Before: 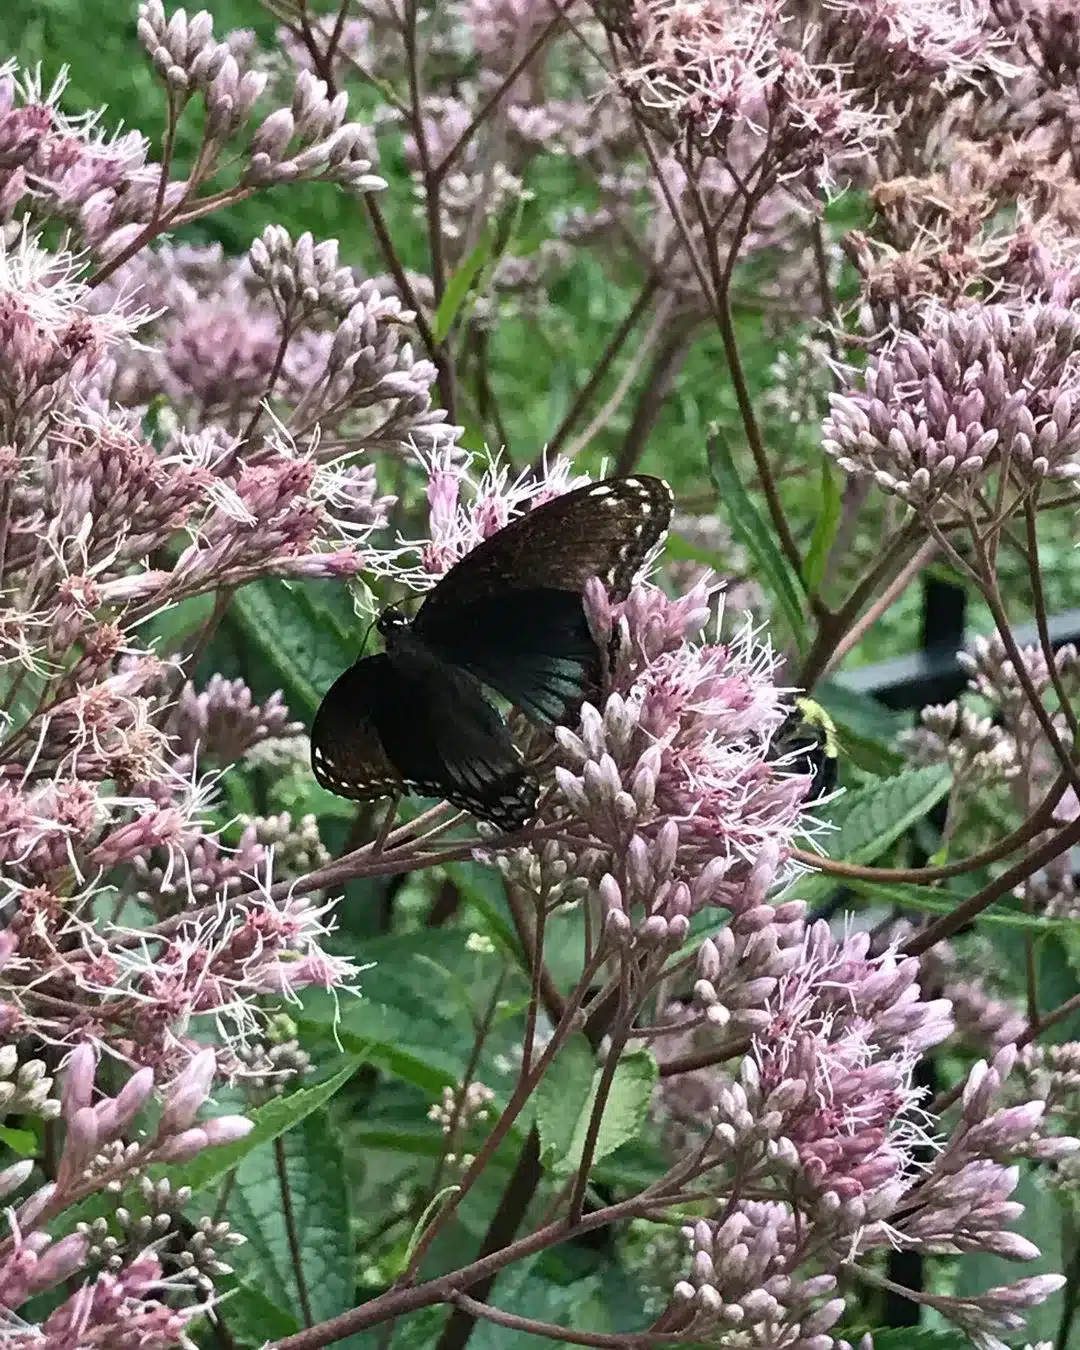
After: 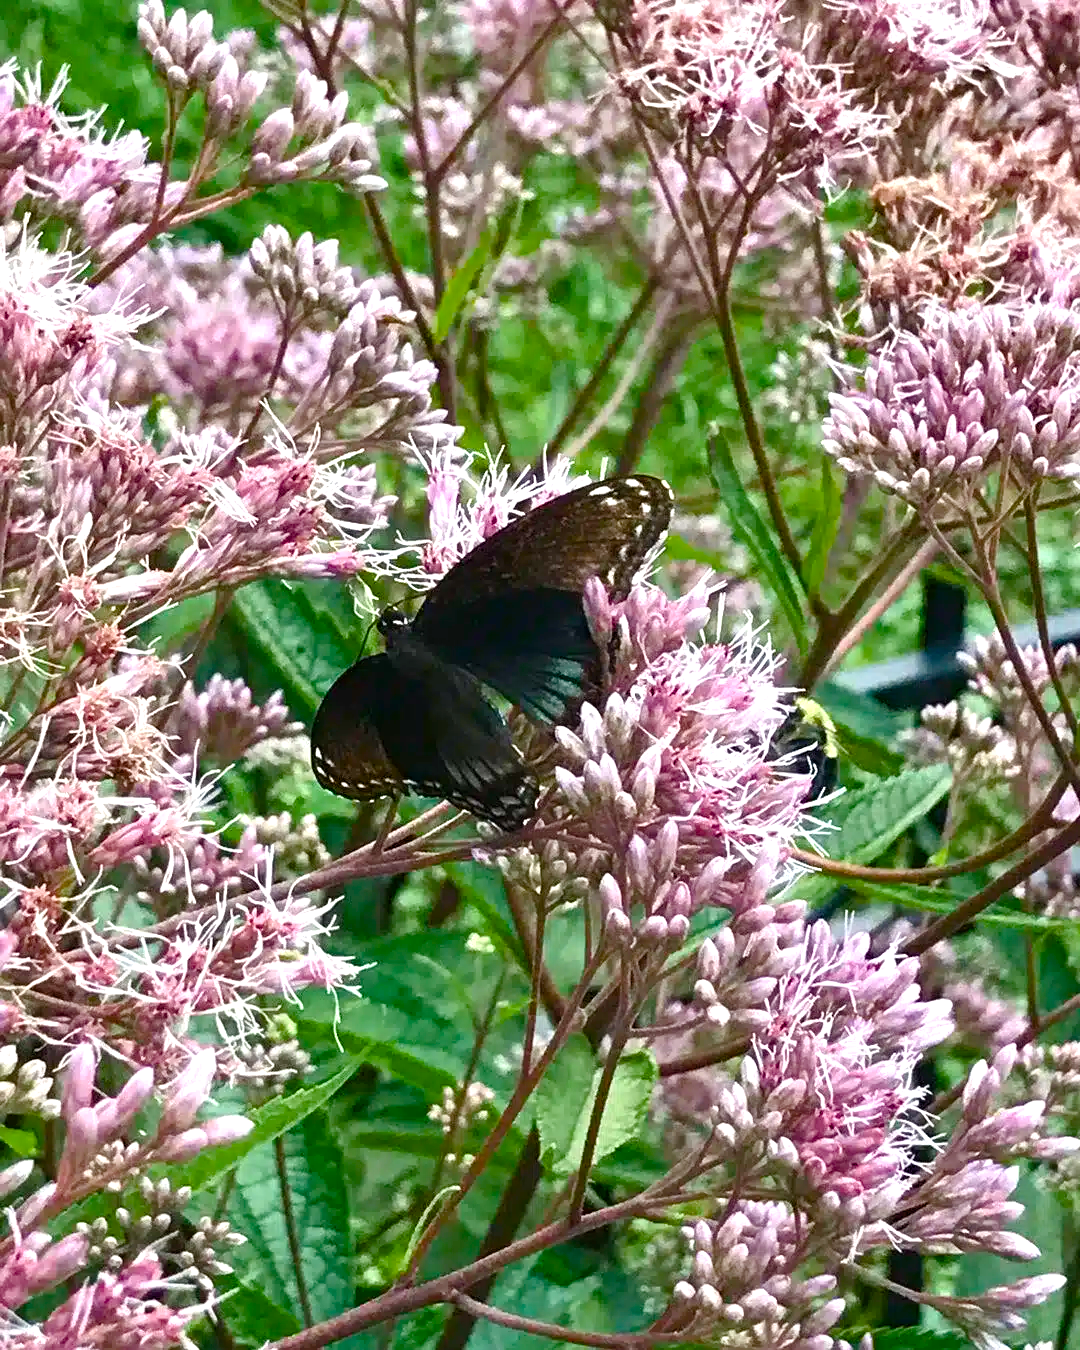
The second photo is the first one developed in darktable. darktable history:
color balance rgb: perceptual saturation grading › global saturation 20%, perceptual saturation grading › highlights -25%, perceptual saturation grading › shadows 50.52%, global vibrance 40.24%
exposure: black level correction 0, exposure 0.5 EV, compensate exposure bias true, compensate highlight preservation false
